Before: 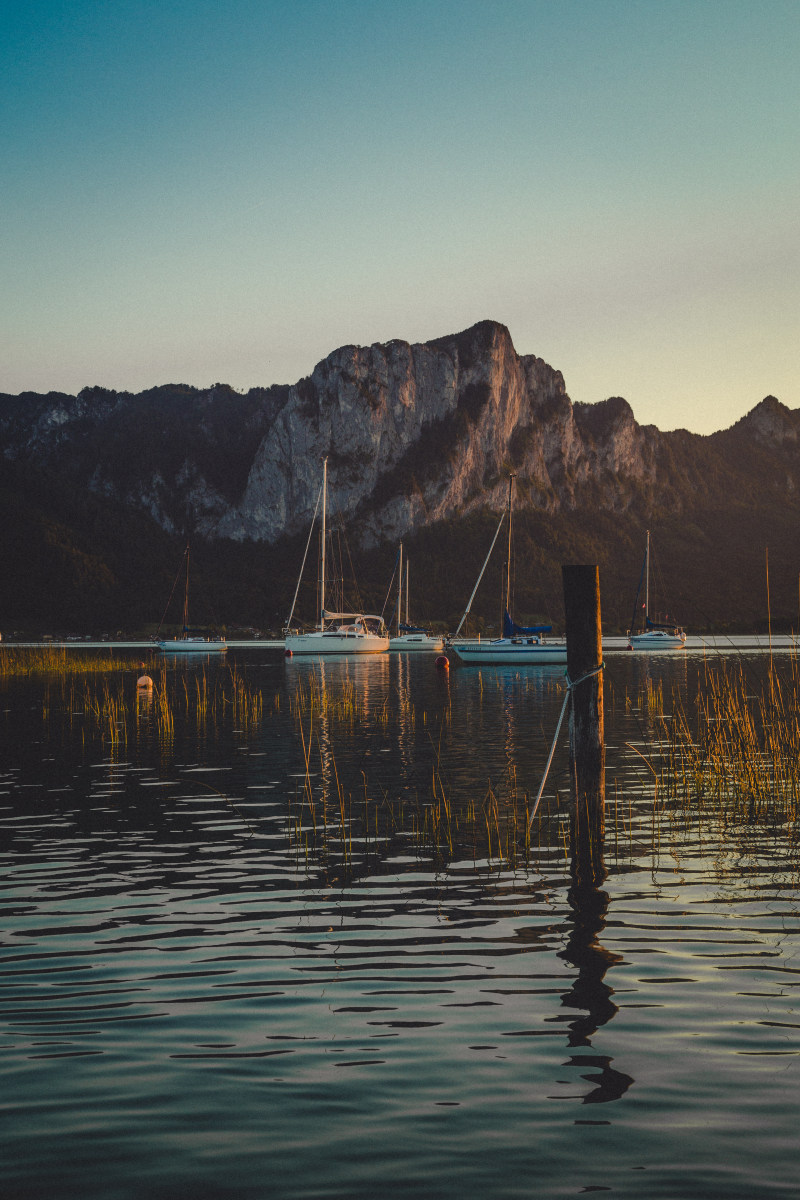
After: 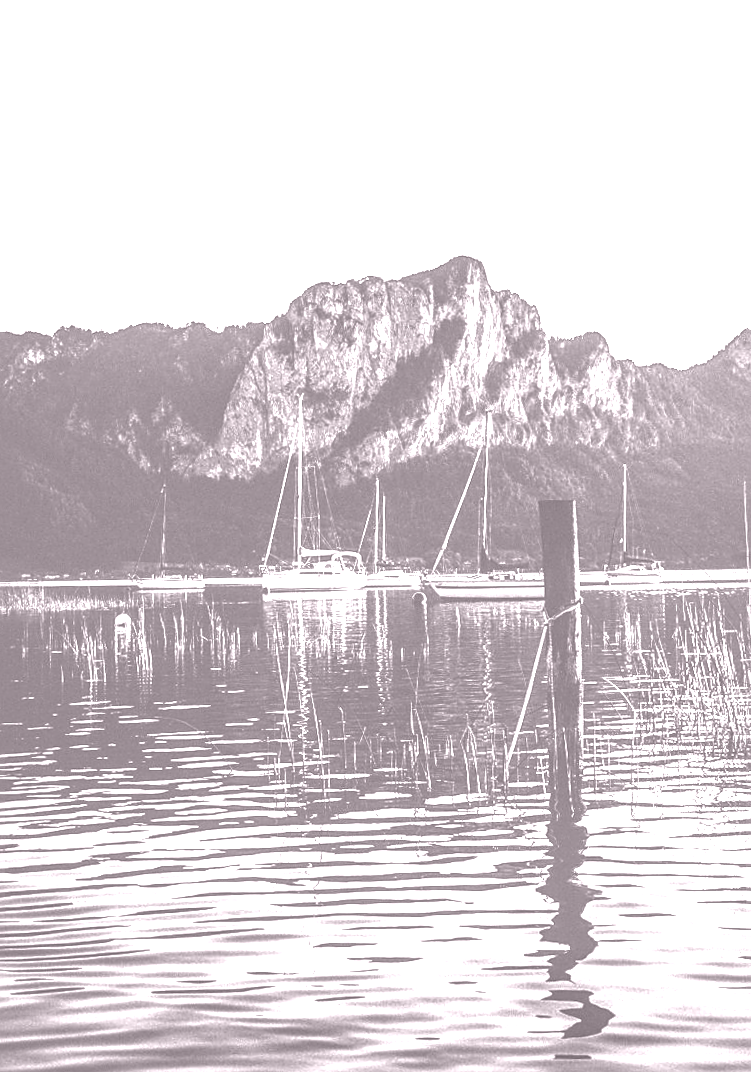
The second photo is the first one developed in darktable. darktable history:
contrast brightness saturation: contrast 0.4, brightness 0.1, saturation 0.21
crop and rotate: angle -1.69°
rotate and perspective: rotation -2.12°, lens shift (vertical) 0.009, lens shift (horizontal) -0.008, automatic cropping original format, crop left 0.036, crop right 0.964, crop top 0.05, crop bottom 0.959
local contrast: detail 150%
colorize: hue 25.2°, saturation 83%, source mix 82%, lightness 79%, version 1
sharpen: on, module defaults
white balance: red 0.983, blue 1.036
color balance rgb: linear chroma grading › shadows -10%, linear chroma grading › global chroma 20%, perceptual saturation grading › global saturation 15%, perceptual brilliance grading › global brilliance 30%, perceptual brilliance grading › highlights 12%, perceptual brilliance grading › mid-tones 24%, global vibrance 20%
